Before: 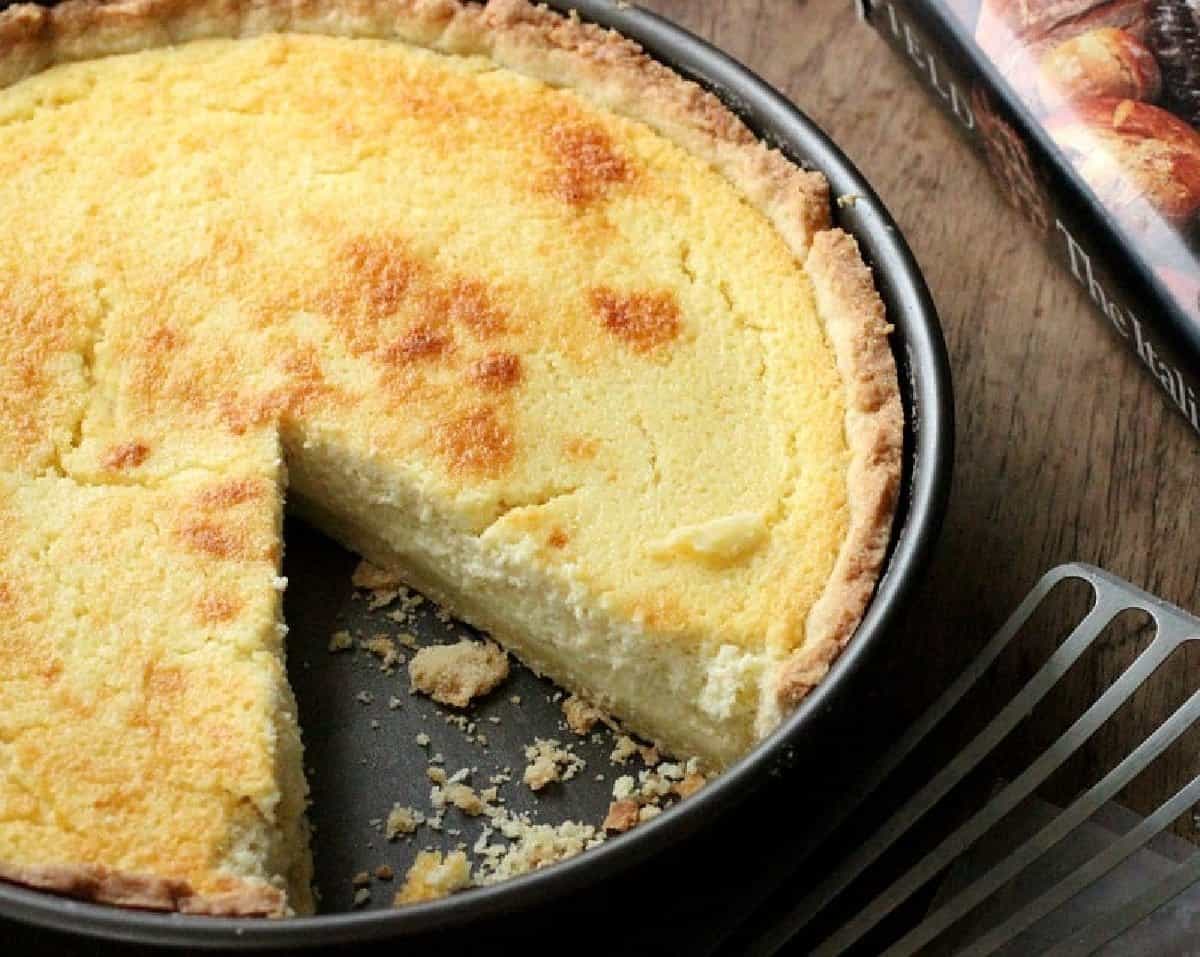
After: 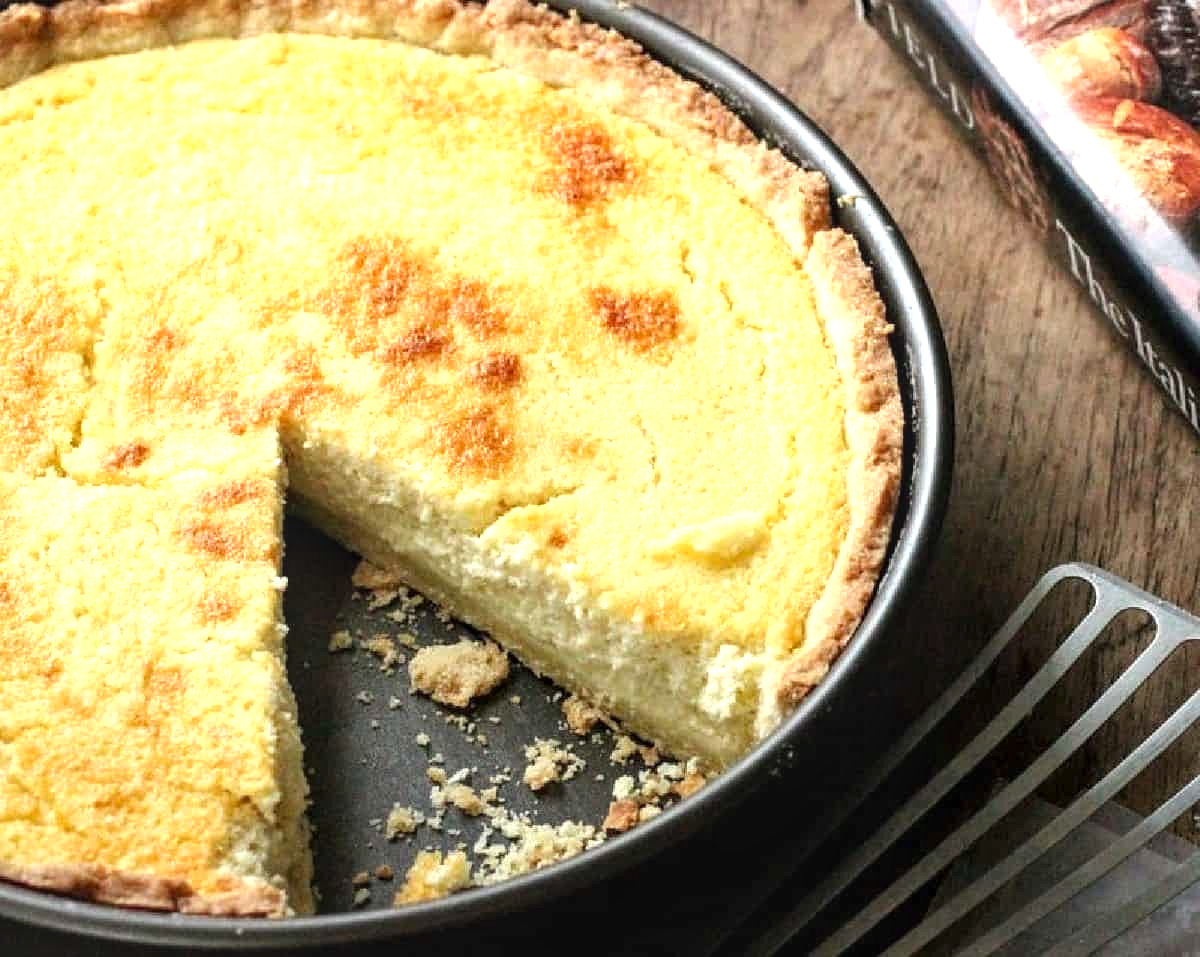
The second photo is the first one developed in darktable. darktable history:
local contrast: on, module defaults
exposure: black level correction 0, exposure 0.692 EV, compensate highlight preservation false
